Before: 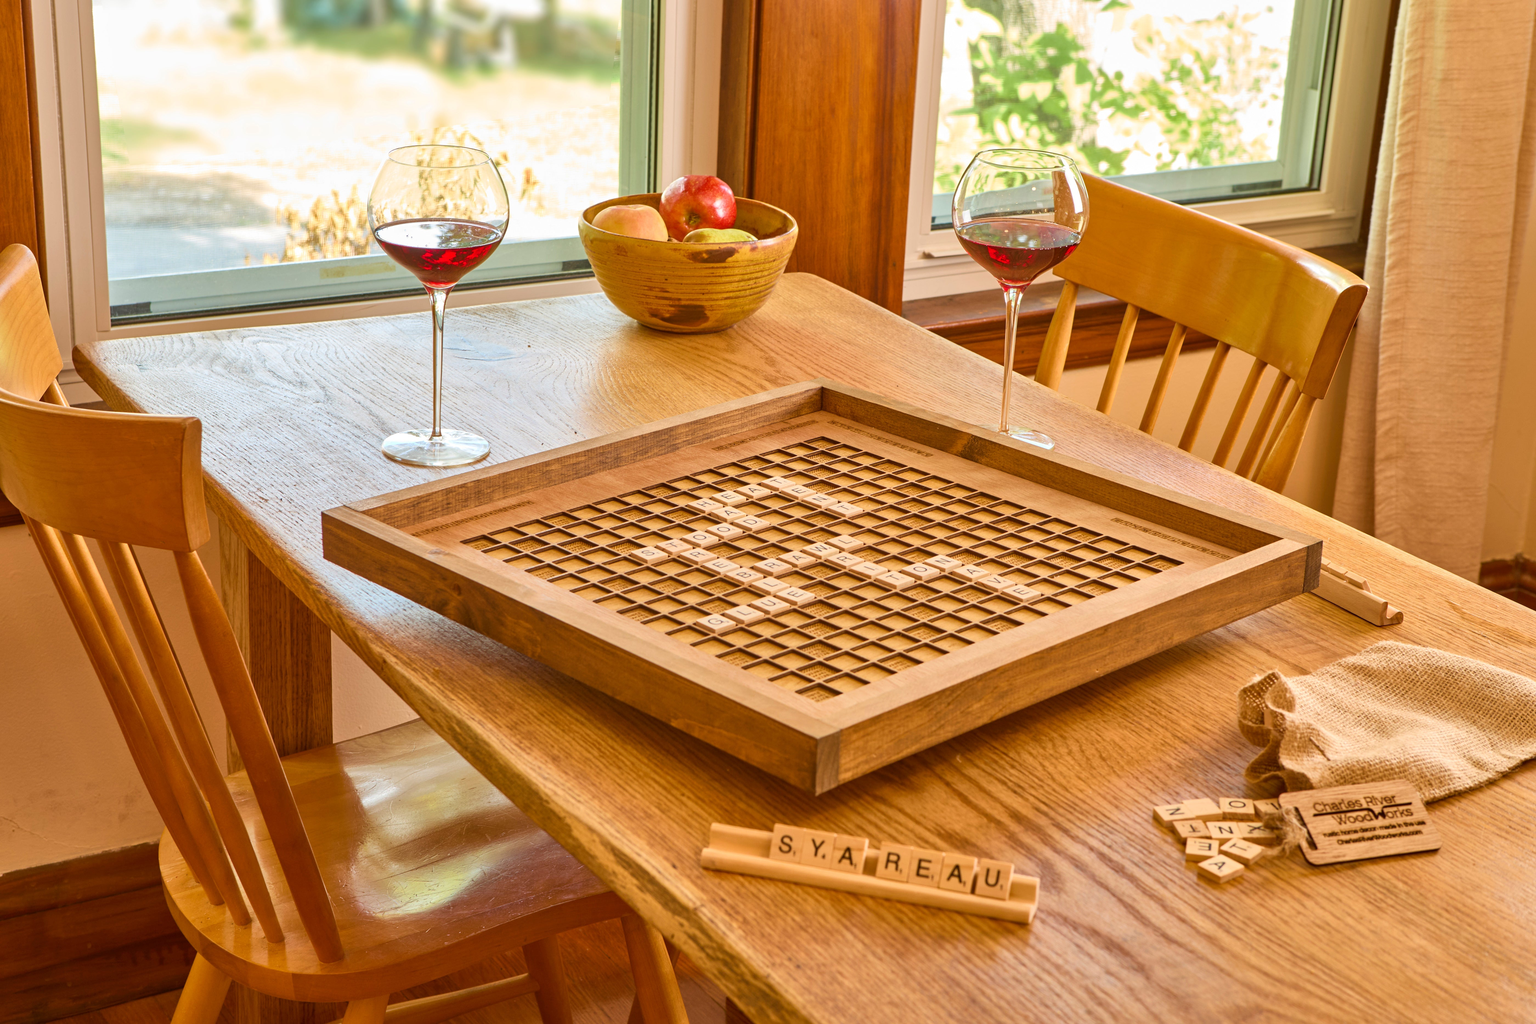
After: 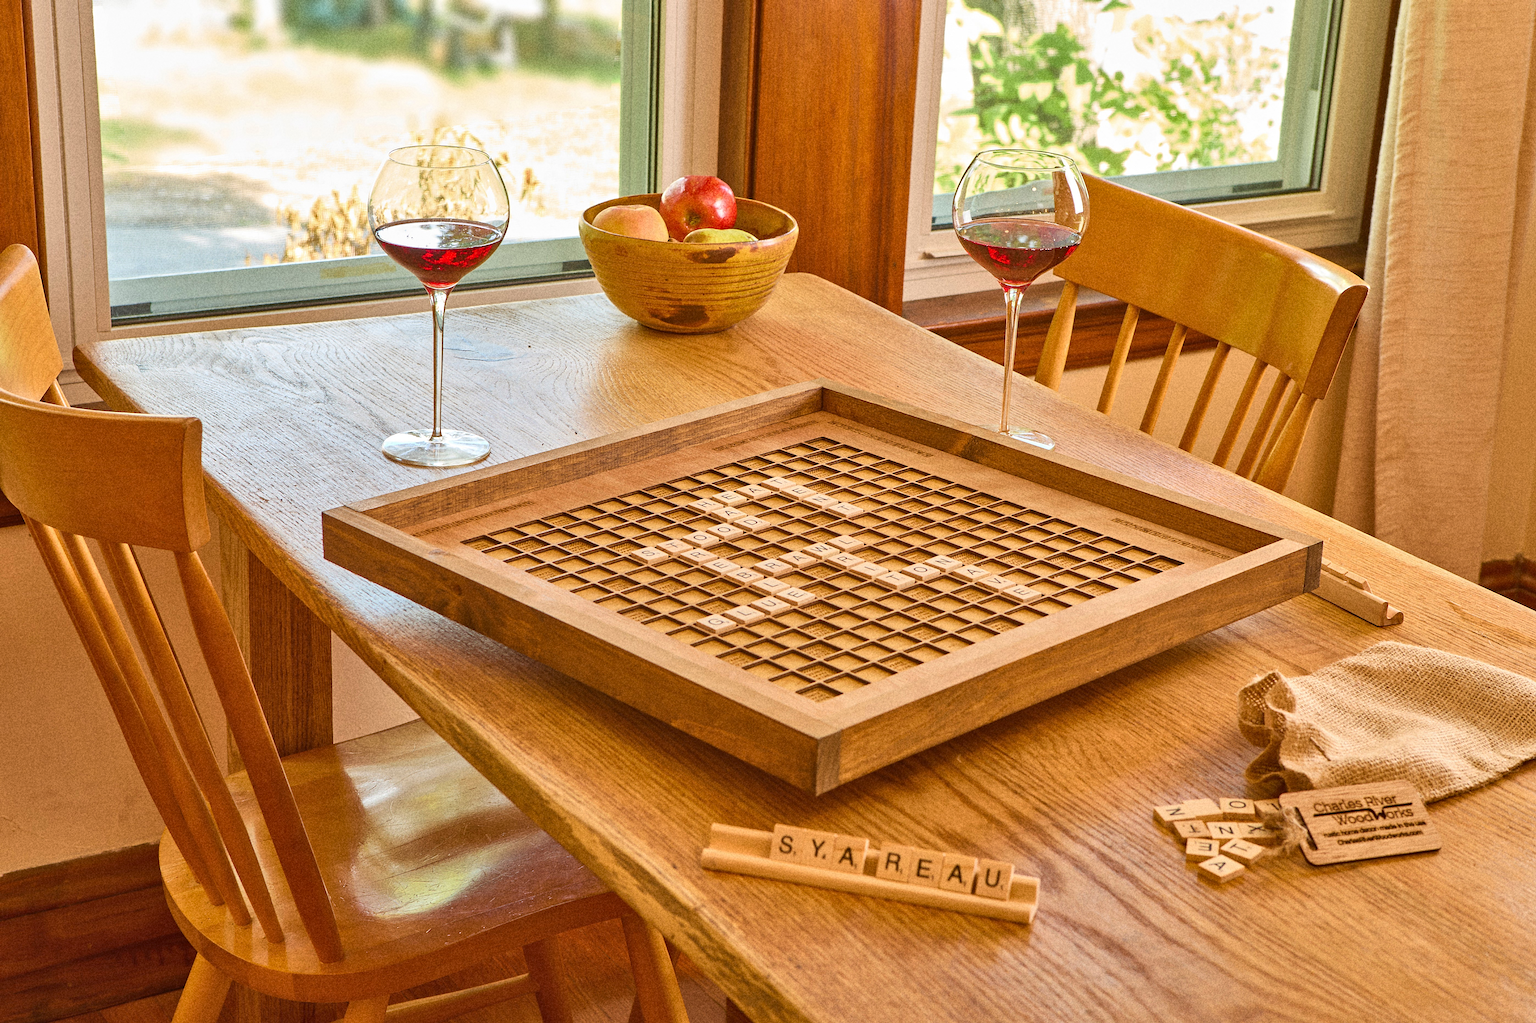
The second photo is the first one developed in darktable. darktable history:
sharpen: on, module defaults
shadows and highlights: shadows 37.27, highlights -28.18, soften with gaussian
grain: coarseness 9.61 ISO, strength 35.62%
